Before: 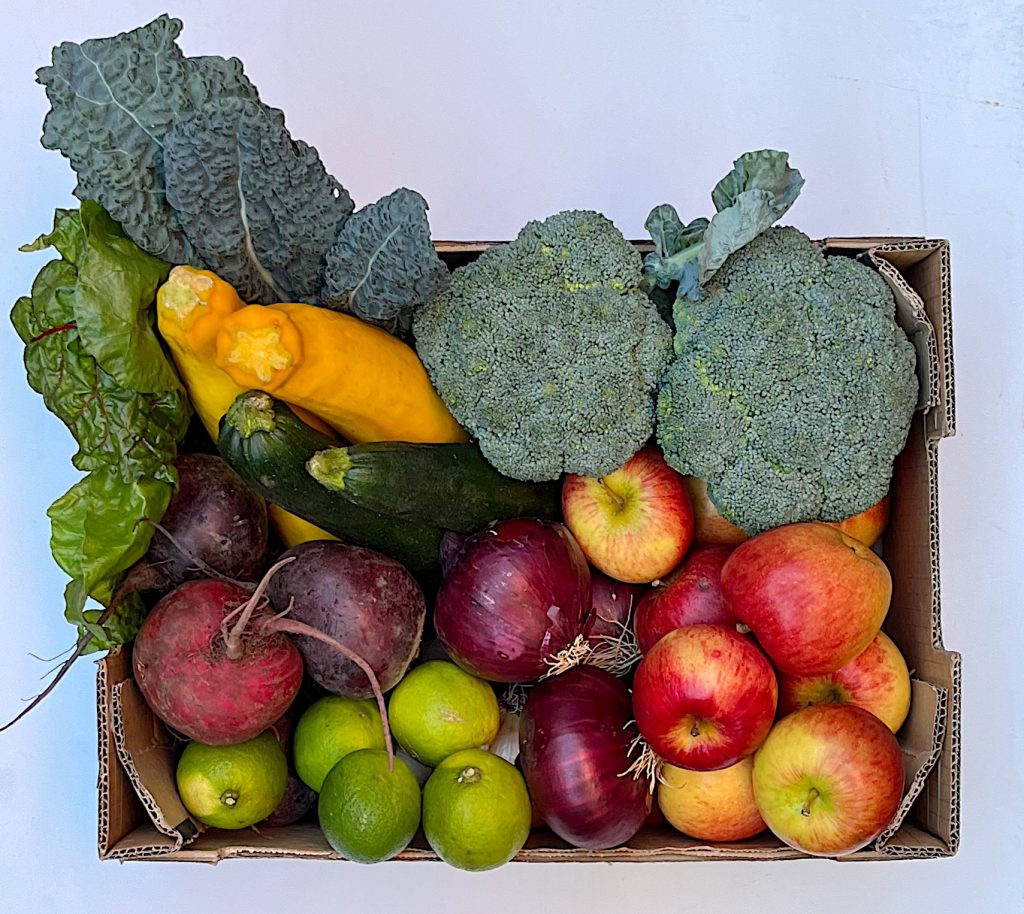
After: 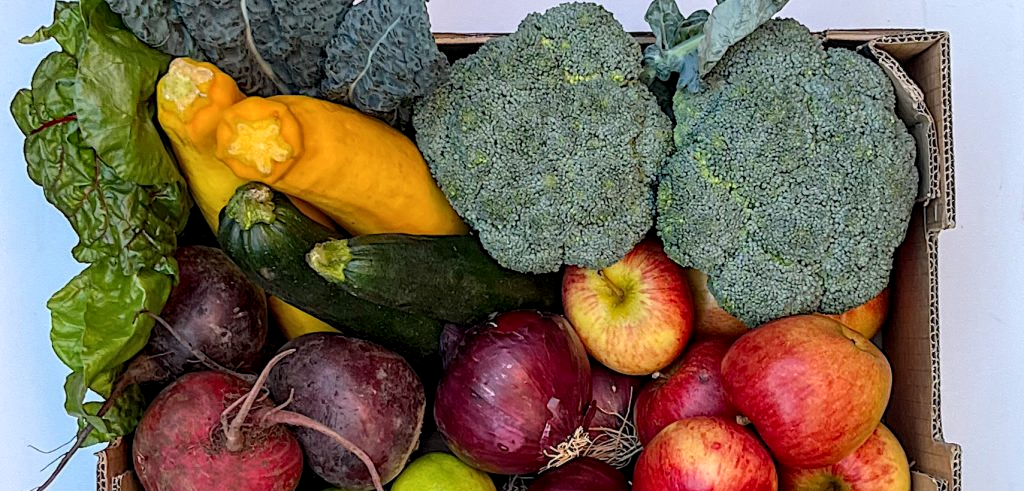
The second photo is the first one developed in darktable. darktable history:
local contrast: detail 130%
shadows and highlights: shadows -22.33, highlights 46.19, soften with gaussian
crop and rotate: top 22.811%, bottom 23.435%
